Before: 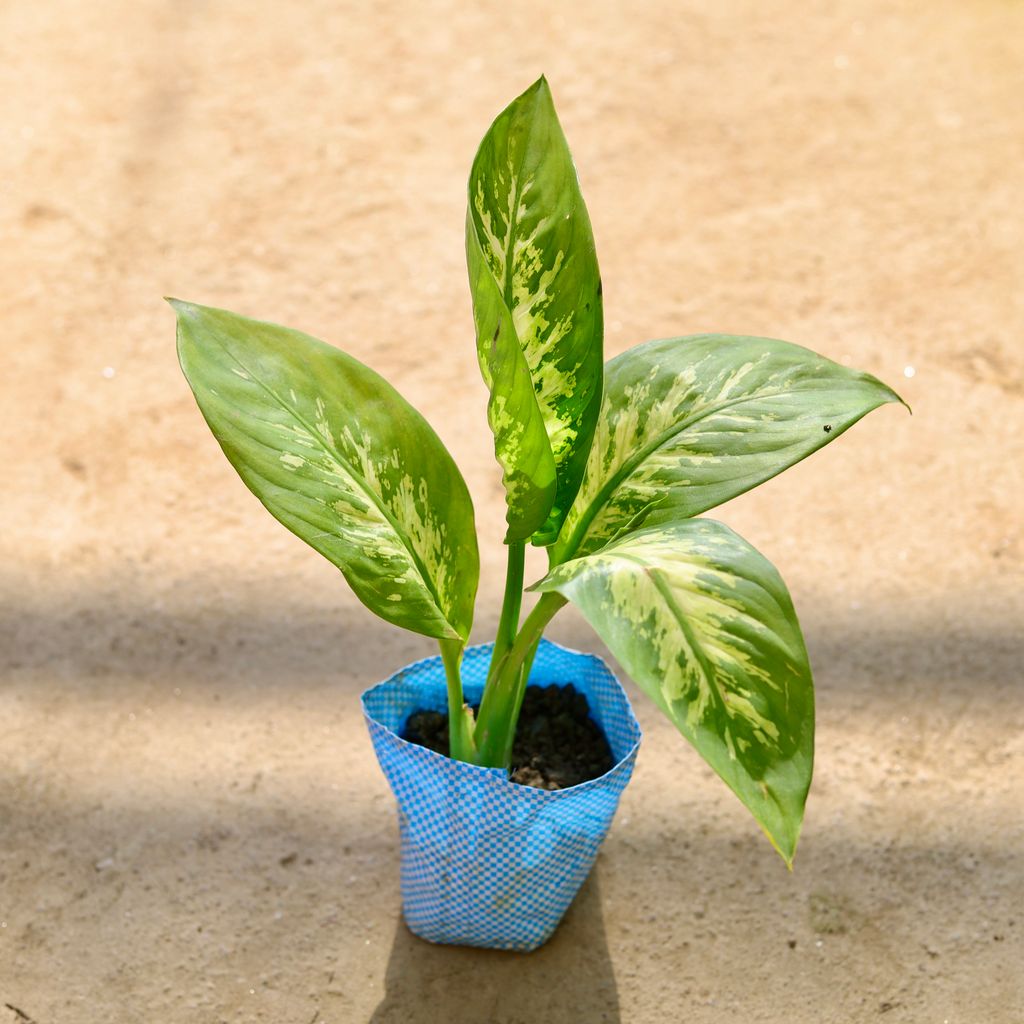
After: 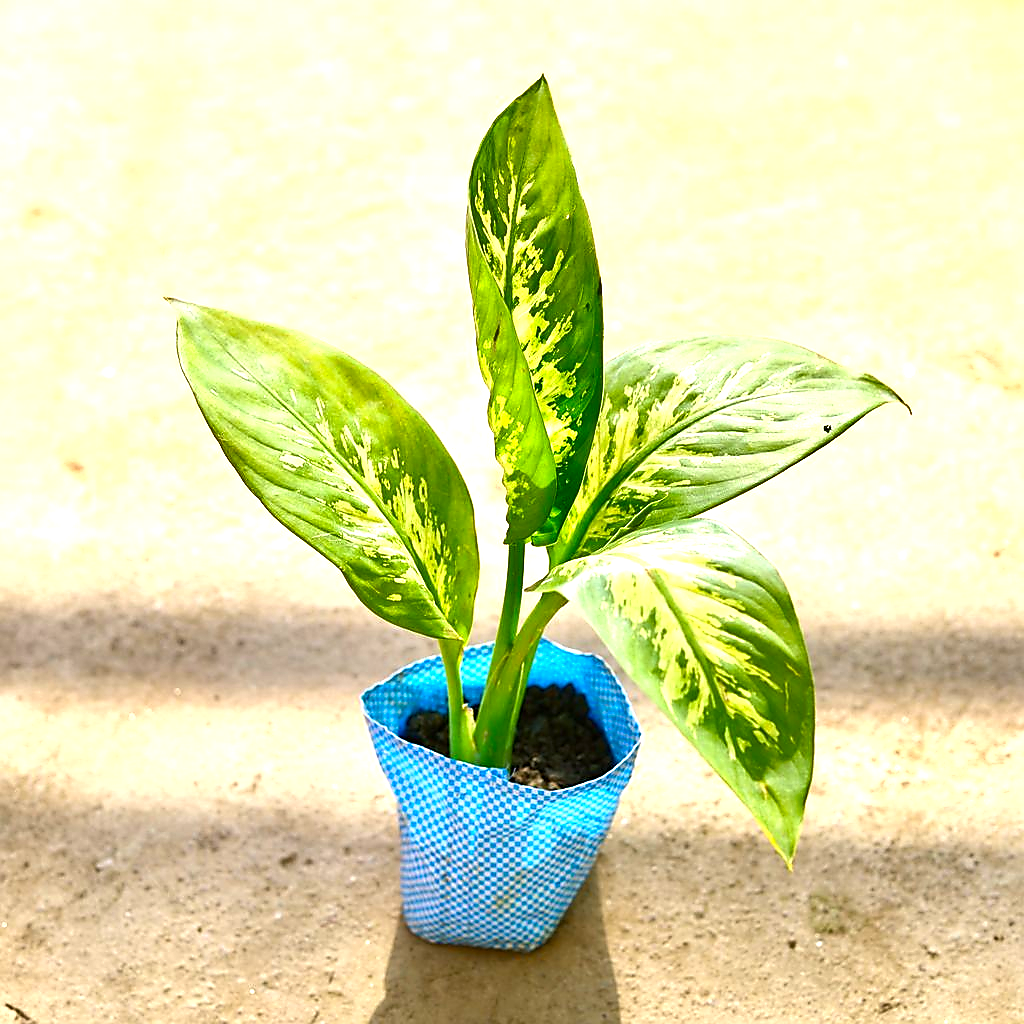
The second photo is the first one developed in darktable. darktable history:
sharpen: radius 1.405, amount 1.239, threshold 0.792
color balance rgb: perceptual saturation grading › global saturation 2.109%, perceptual saturation grading › highlights -1.844%, perceptual saturation grading › mid-tones 3.843%, perceptual saturation grading › shadows 7.15%, perceptual brilliance grading › global brilliance 30.288%
shadows and highlights: shadows 37.26, highlights -26.93, soften with gaussian
